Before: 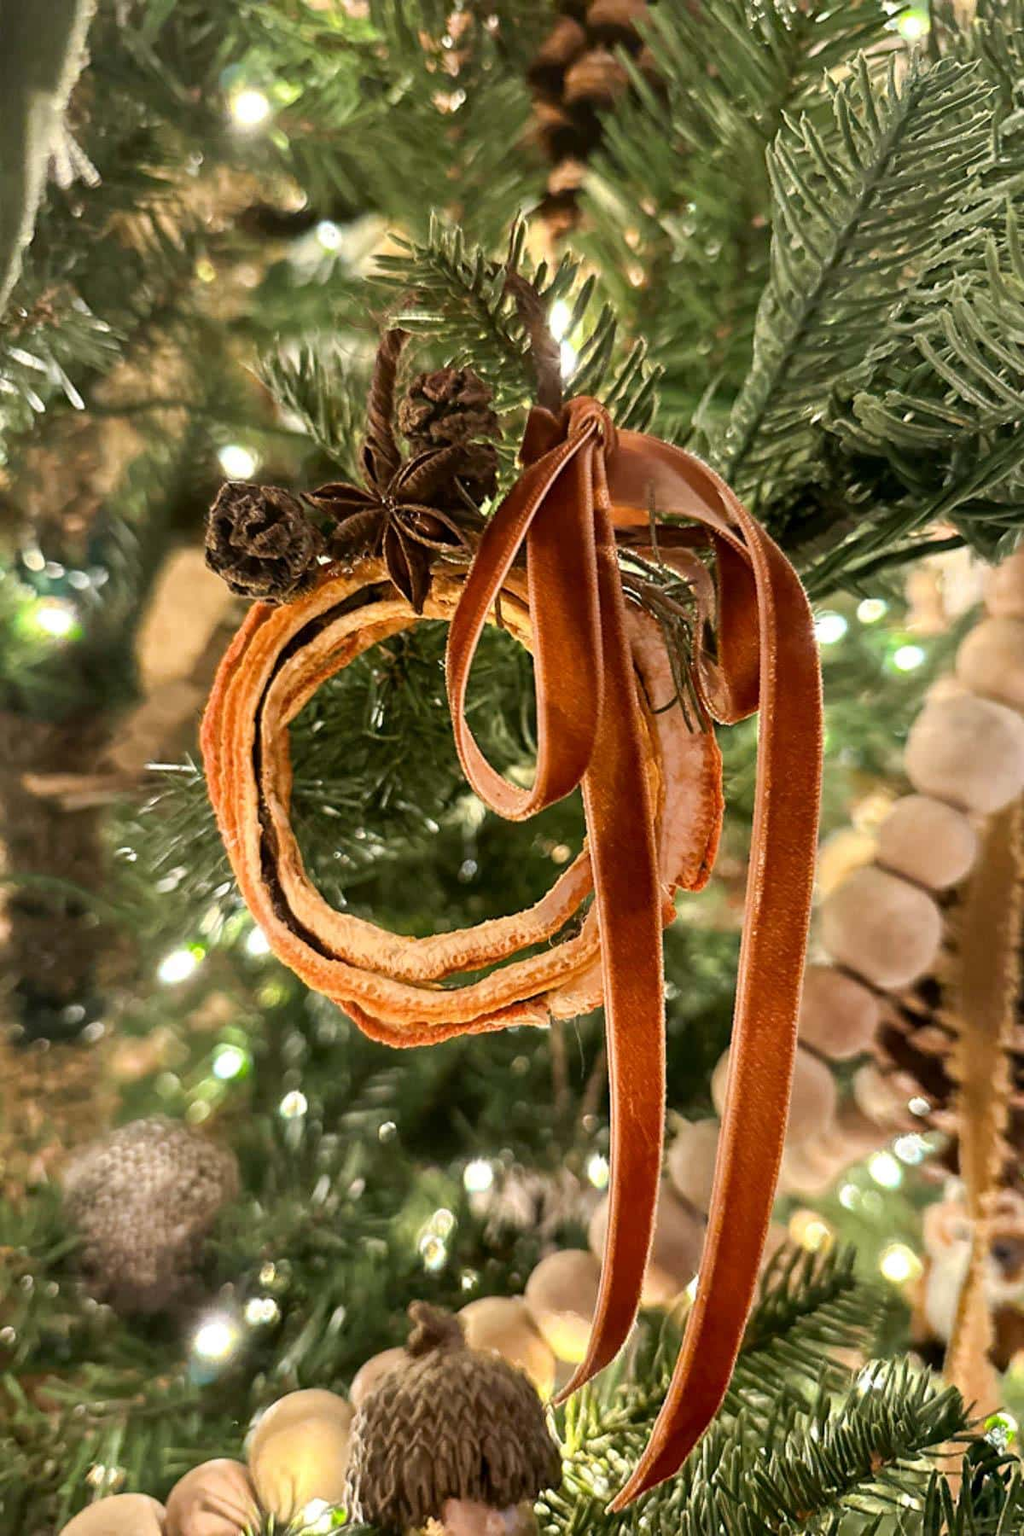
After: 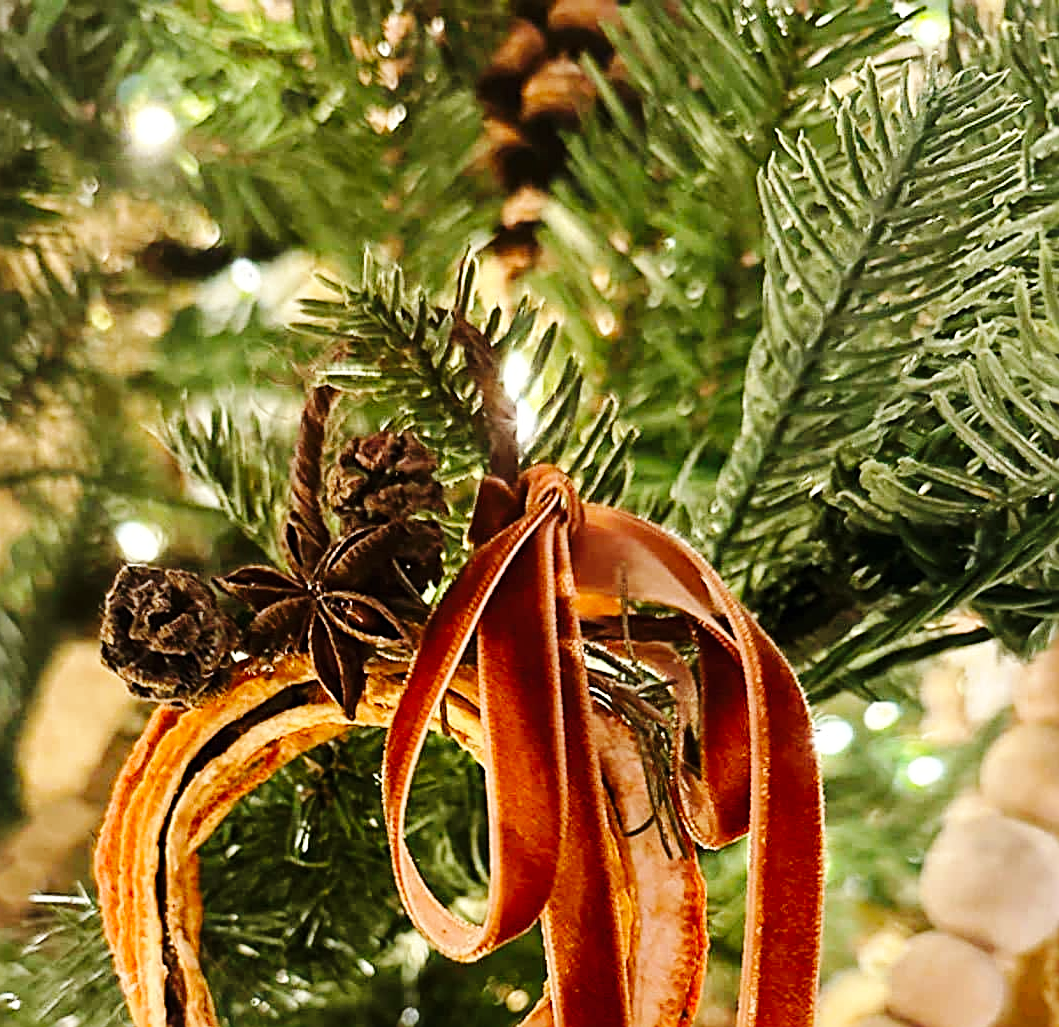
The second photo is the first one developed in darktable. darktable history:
sharpen: radius 2.531, amount 0.627
contrast equalizer: y [[0.502, 0.505, 0.512, 0.529, 0.564, 0.588], [0.5 ×6], [0.502, 0.505, 0.512, 0.529, 0.564, 0.588], [0, 0.001, 0.001, 0.004, 0.008, 0.011], [0, 0.001, 0.001, 0.004, 0.008, 0.011]], mix -0.319
base curve: curves: ch0 [(0, 0) (0.036, 0.025) (0.121, 0.166) (0.206, 0.329) (0.605, 0.79) (1, 1)], preserve colors none
crop and rotate: left 11.729%, bottom 42.906%
shadows and highlights: shadows 10.27, white point adjustment 0.967, highlights -38.75, highlights color adjustment 52.52%
